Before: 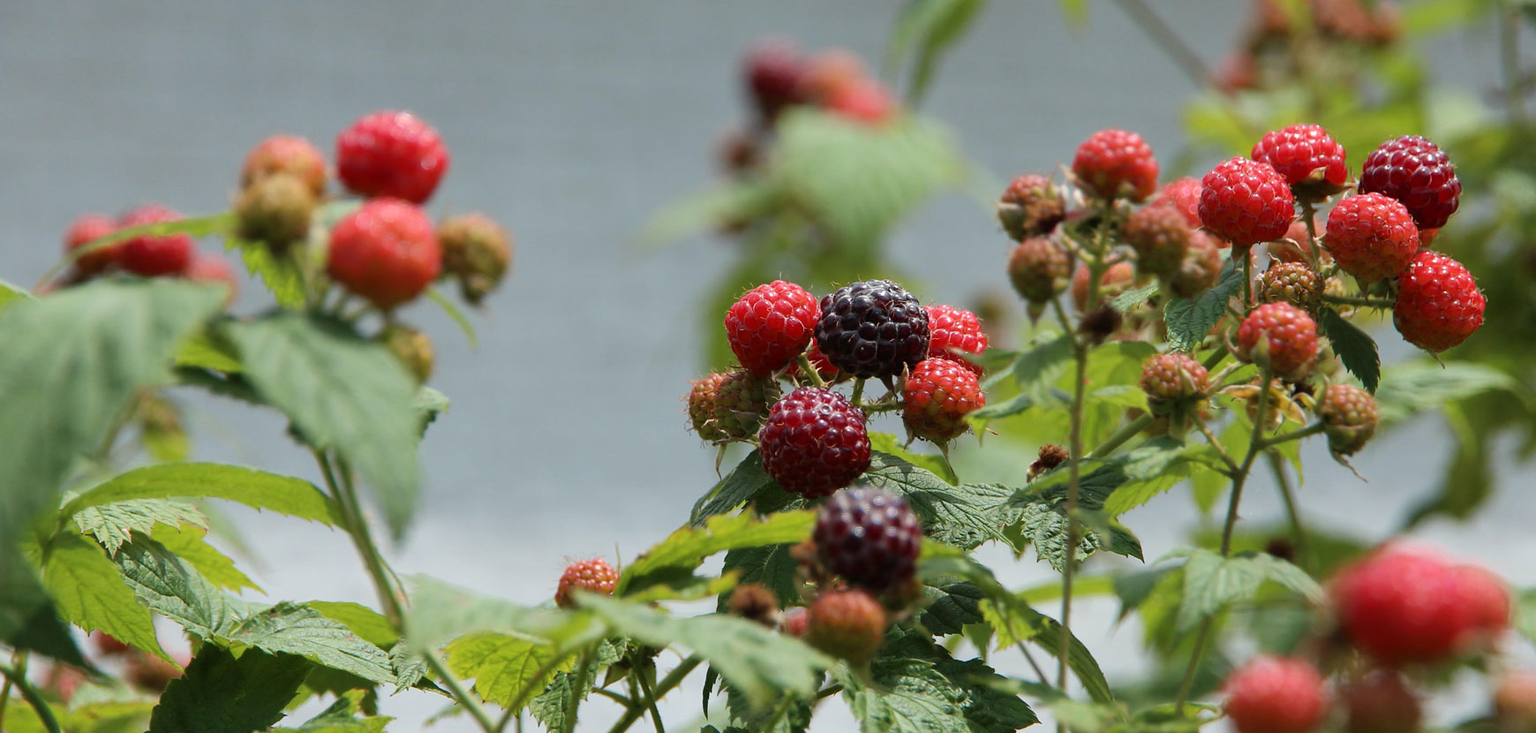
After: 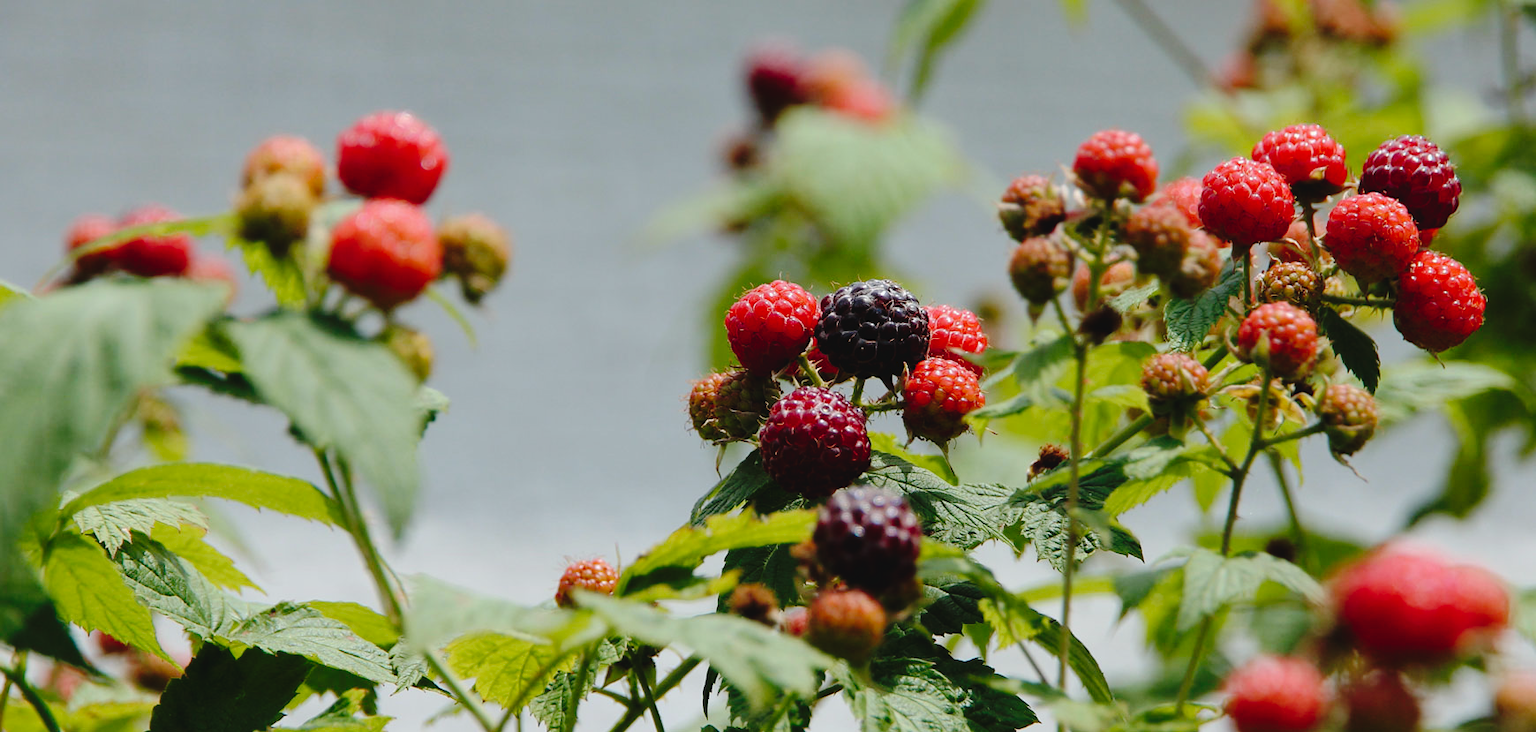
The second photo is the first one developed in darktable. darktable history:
levels: mode automatic
tone curve: curves: ch0 [(0, 0) (0.003, 0.041) (0.011, 0.042) (0.025, 0.041) (0.044, 0.043) (0.069, 0.048) (0.1, 0.059) (0.136, 0.079) (0.177, 0.107) (0.224, 0.152) (0.277, 0.235) (0.335, 0.331) (0.399, 0.427) (0.468, 0.512) (0.543, 0.595) (0.623, 0.668) (0.709, 0.736) (0.801, 0.813) (0.898, 0.891) (1, 1)], preserve colors none
